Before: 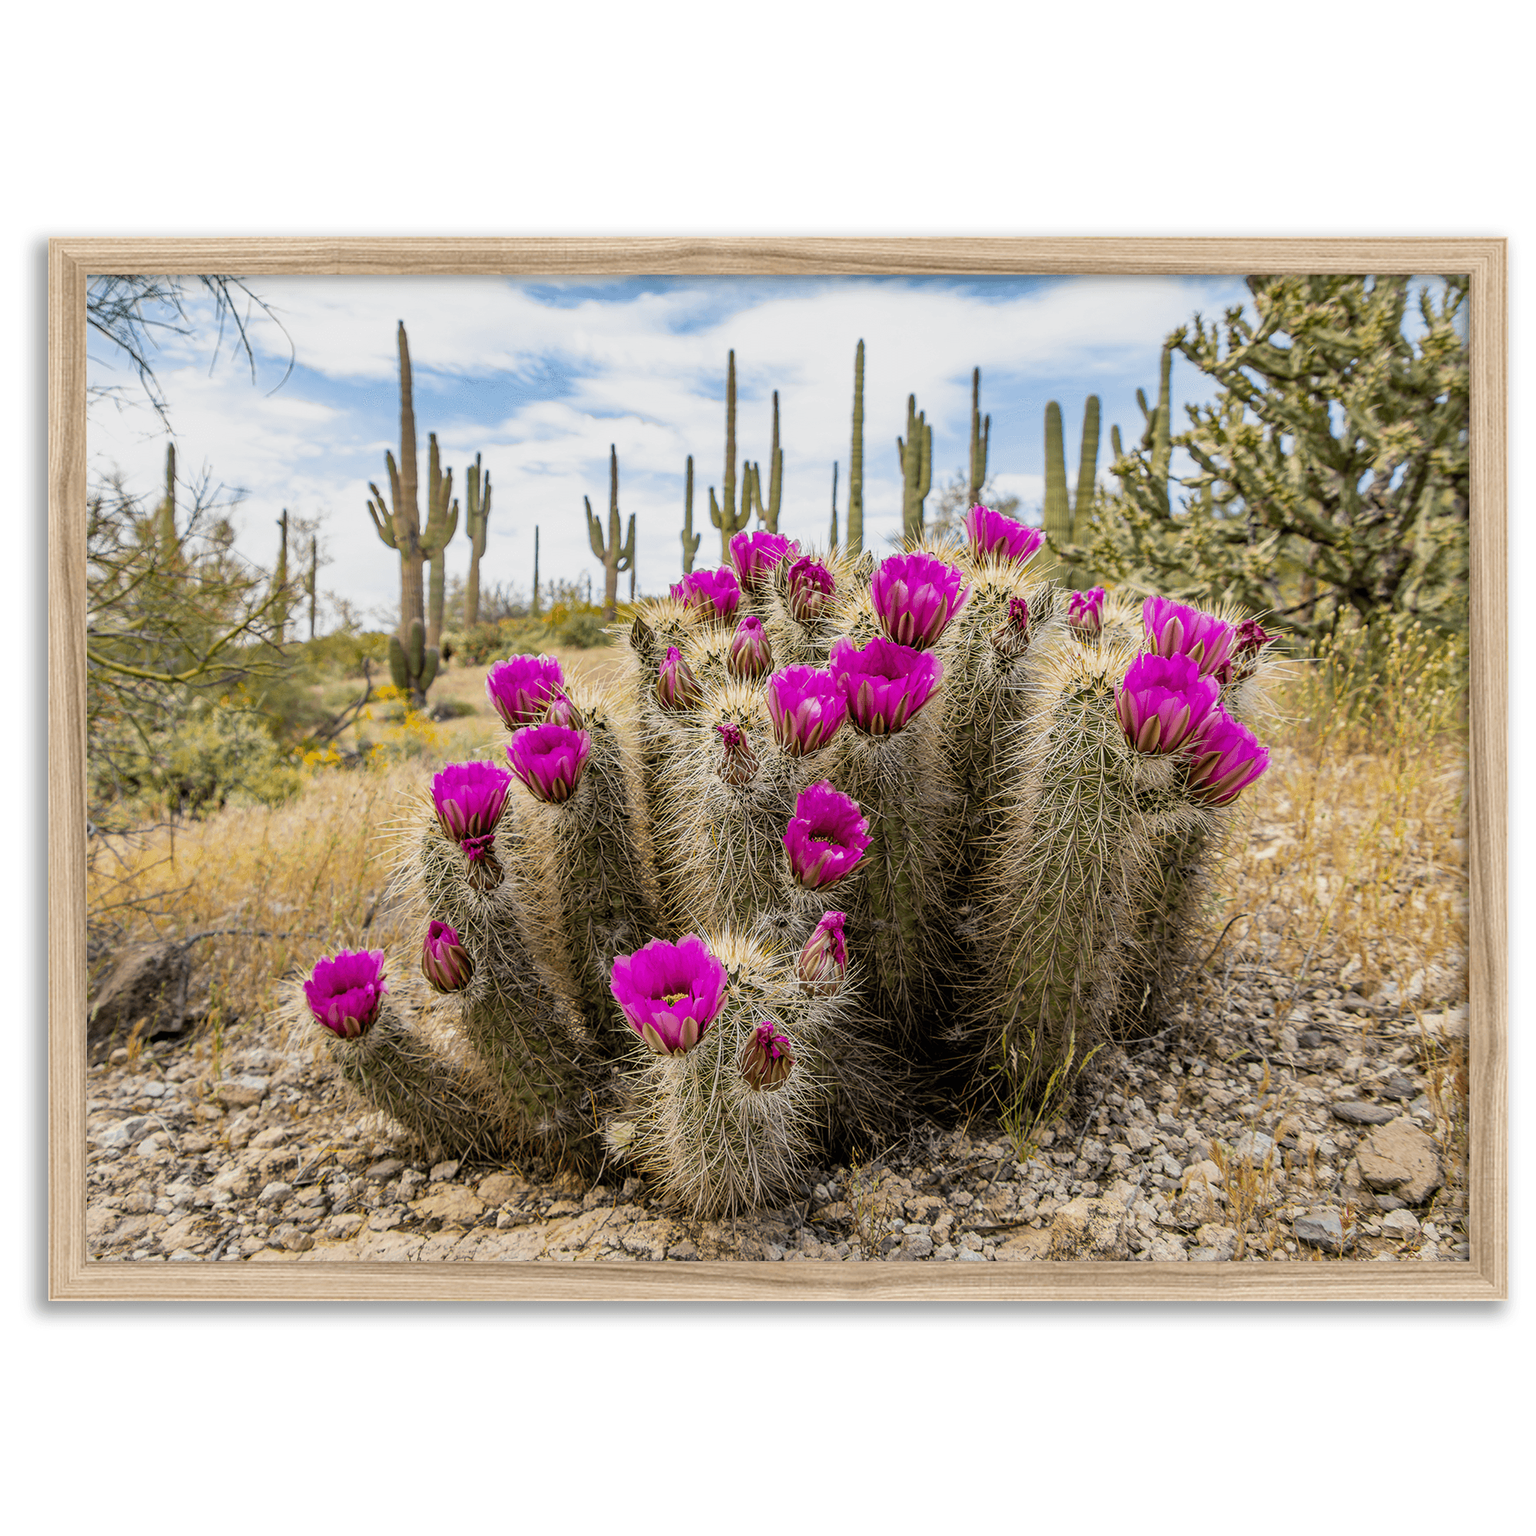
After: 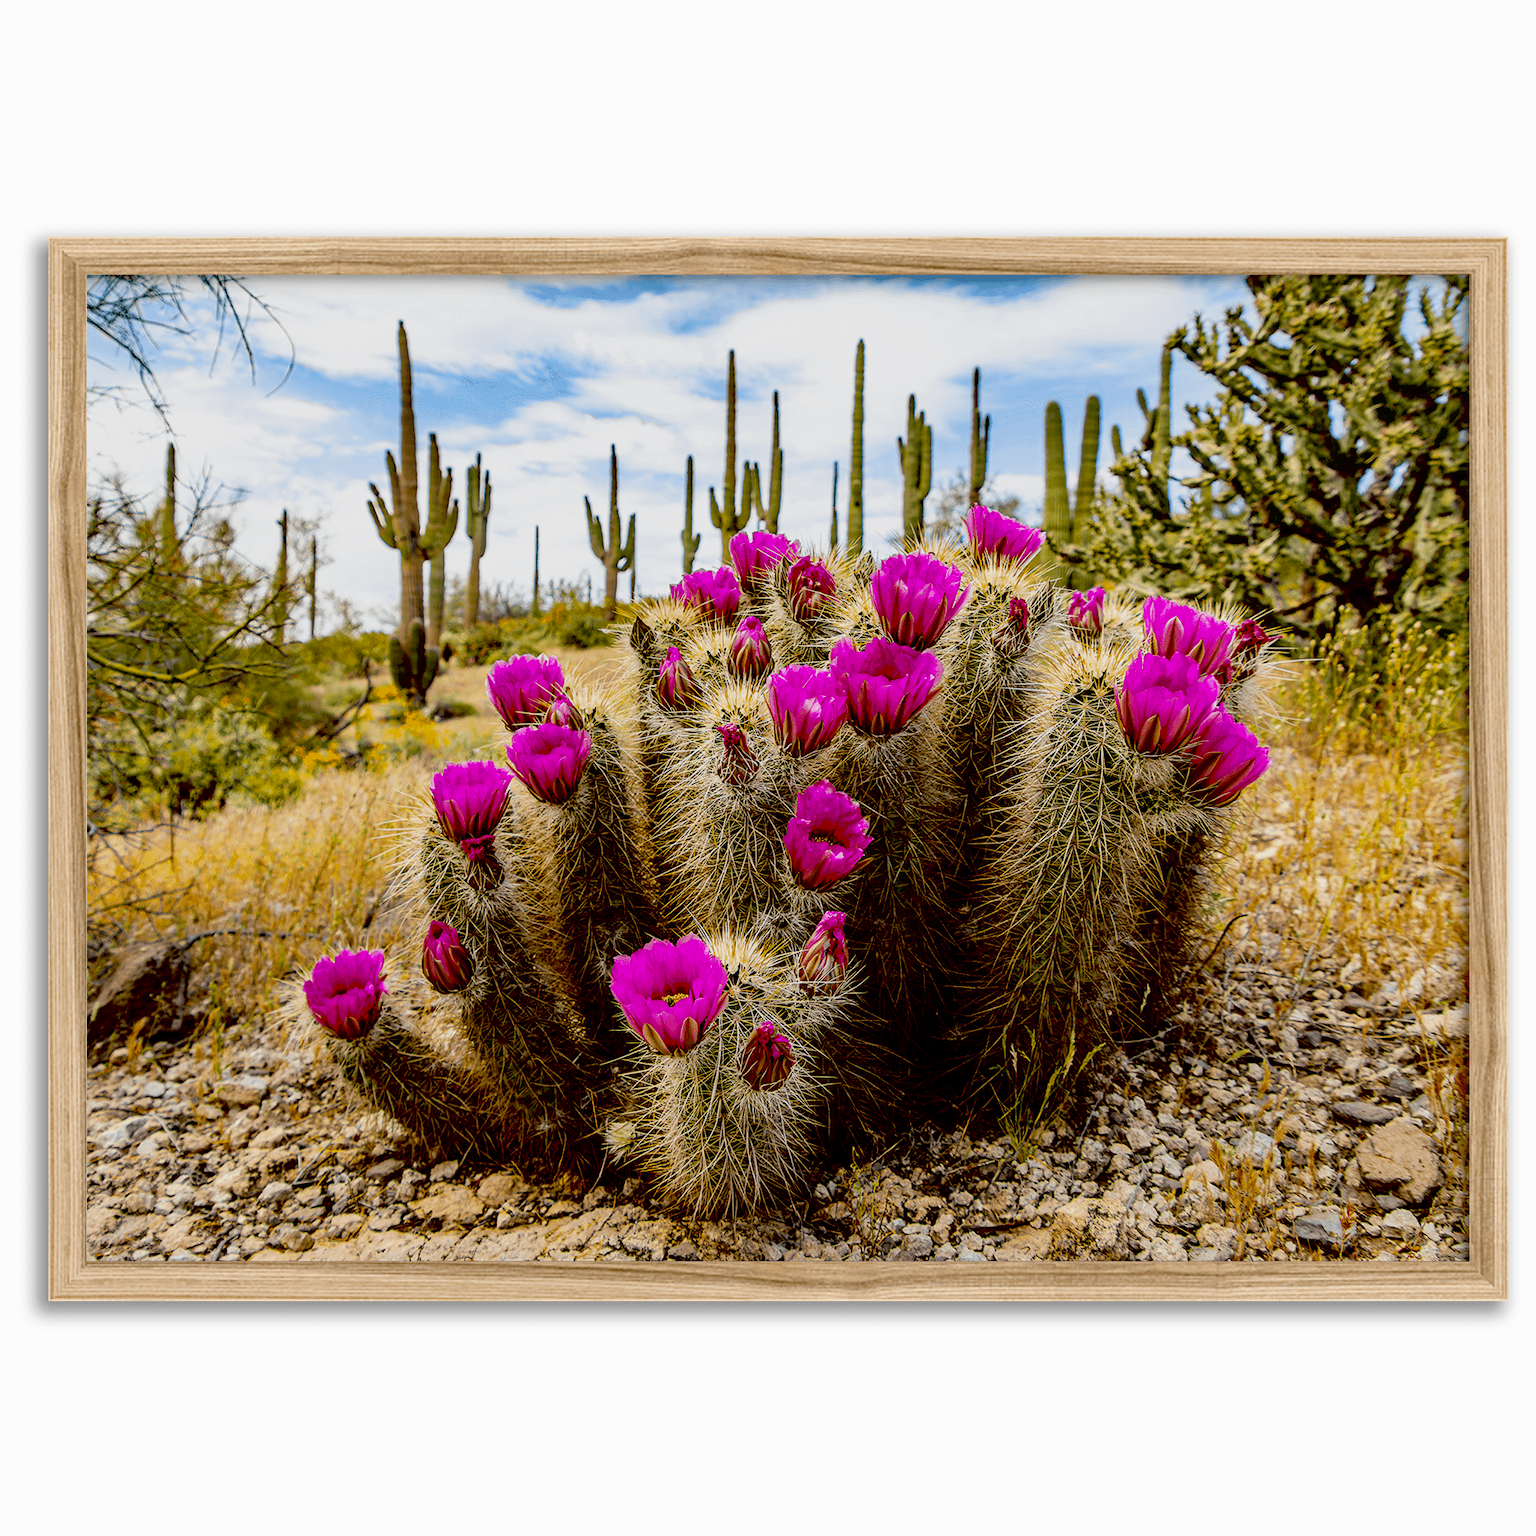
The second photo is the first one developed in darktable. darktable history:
contrast brightness saturation: contrast 0.08, saturation 0.2
exposure: black level correction 0.056, exposure -0.039 EV, compensate highlight preservation false
